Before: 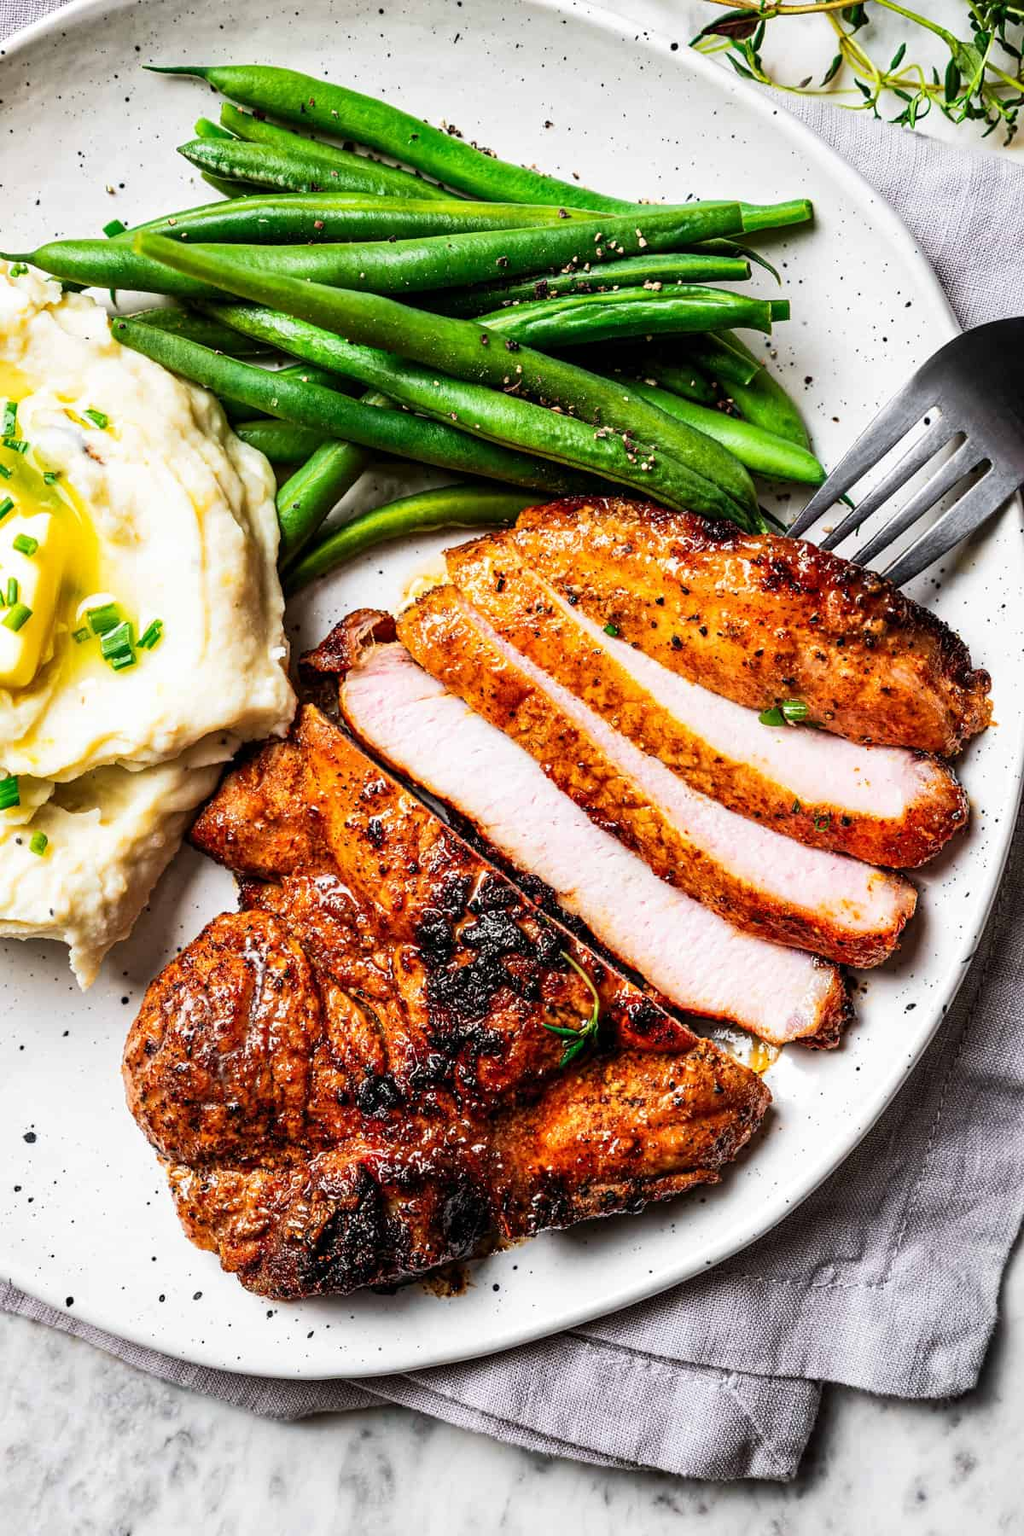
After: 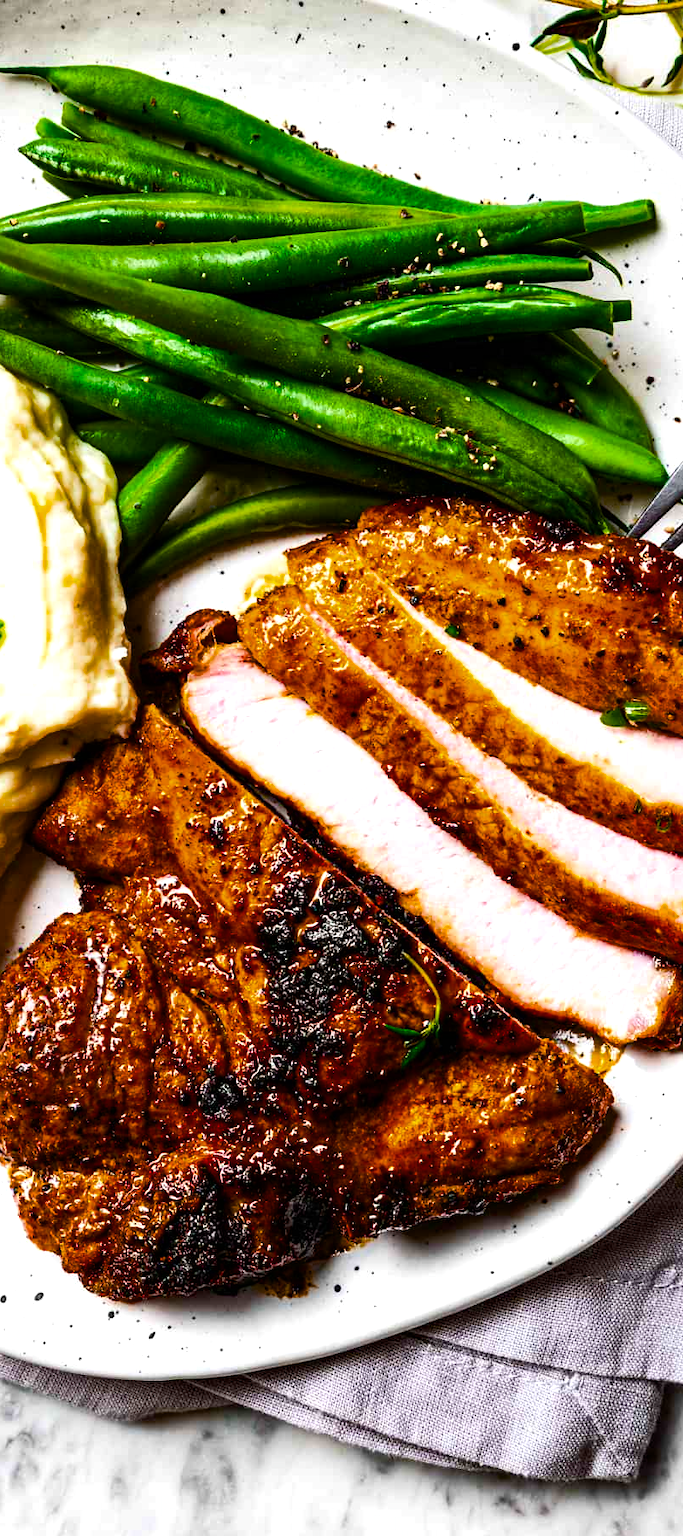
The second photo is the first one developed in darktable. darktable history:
crop and rotate: left 15.504%, right 17.721%
color balance rgb: shadows lift › luminance -9.322%, perceptual saturation grading › global saturation 36.551%, perceptual saturation grading › shadows 35.4%, perceptual brilliance grading › global brilliance 15.28%, perceptual brilliance grading › shadows -34.254%, global vibrance 6.76%, saturation formula JzAzBz (2021)
